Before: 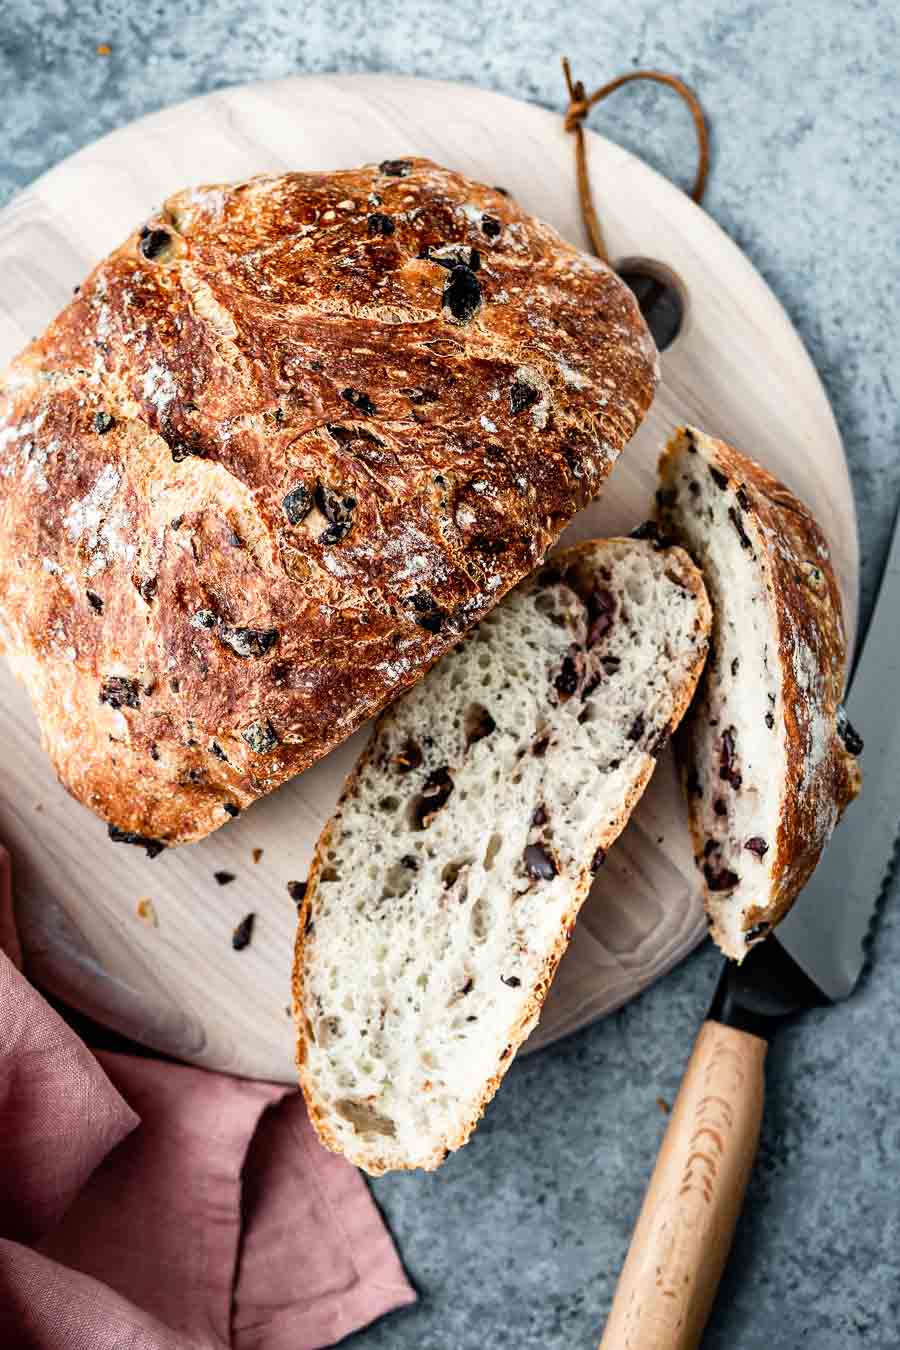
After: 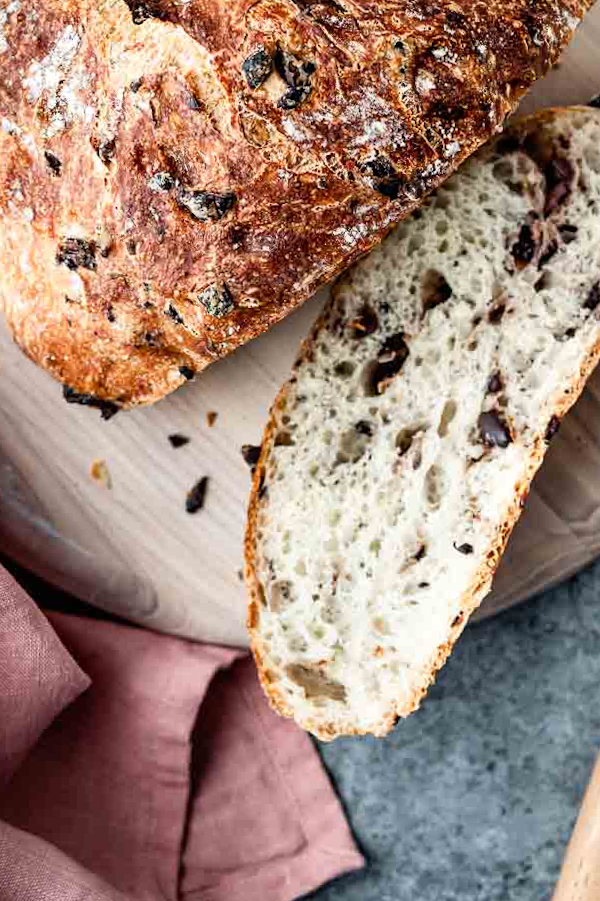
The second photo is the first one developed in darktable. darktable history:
levels: levels [0, 0.498, 0.996]
crop and rotate: angle -0.82°, left 3.85%, top 31.828%, right 27.992%
